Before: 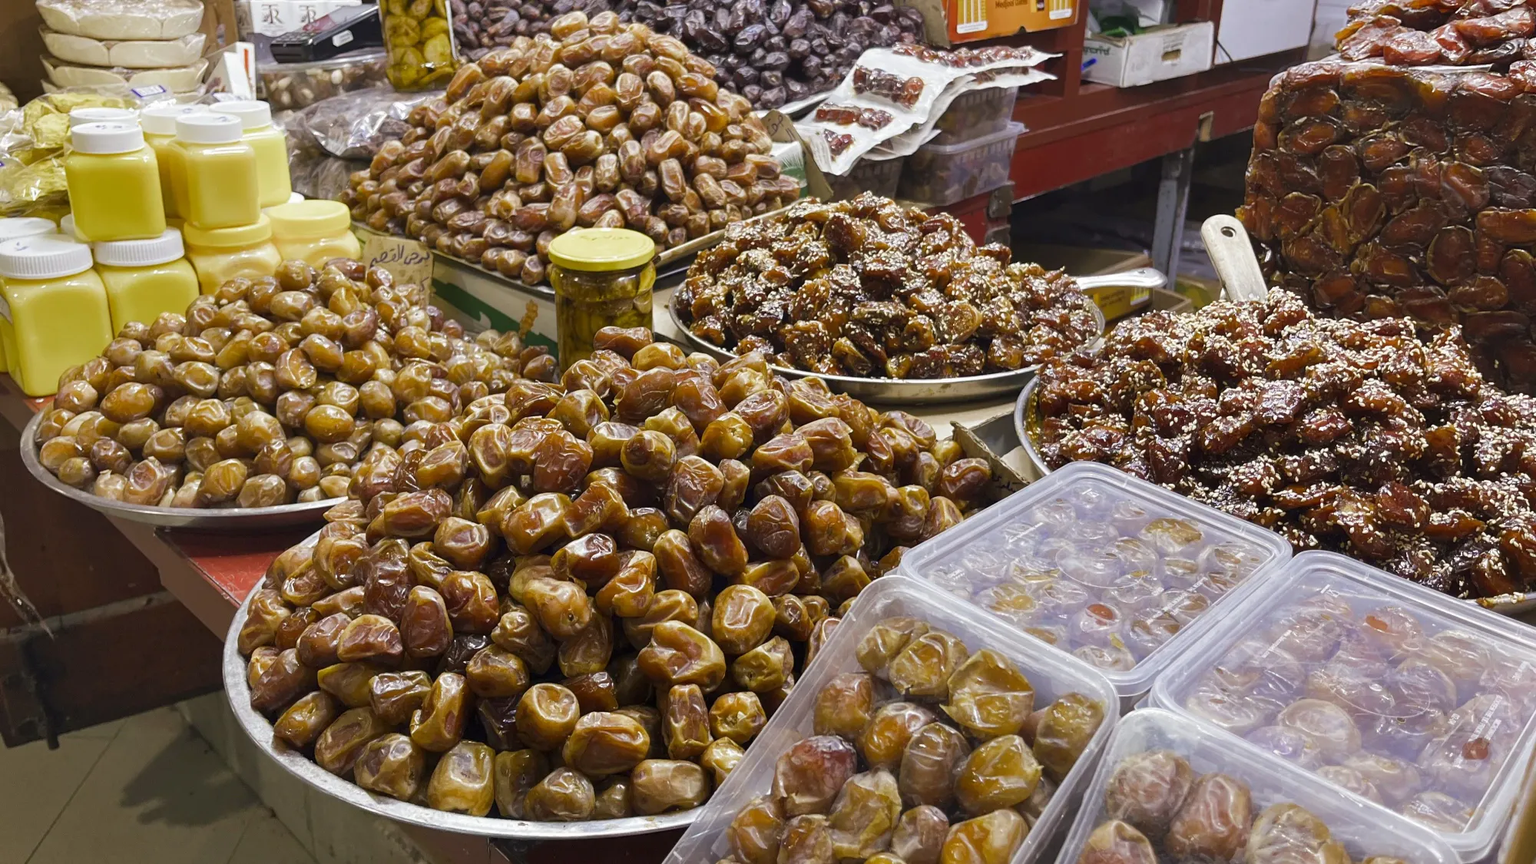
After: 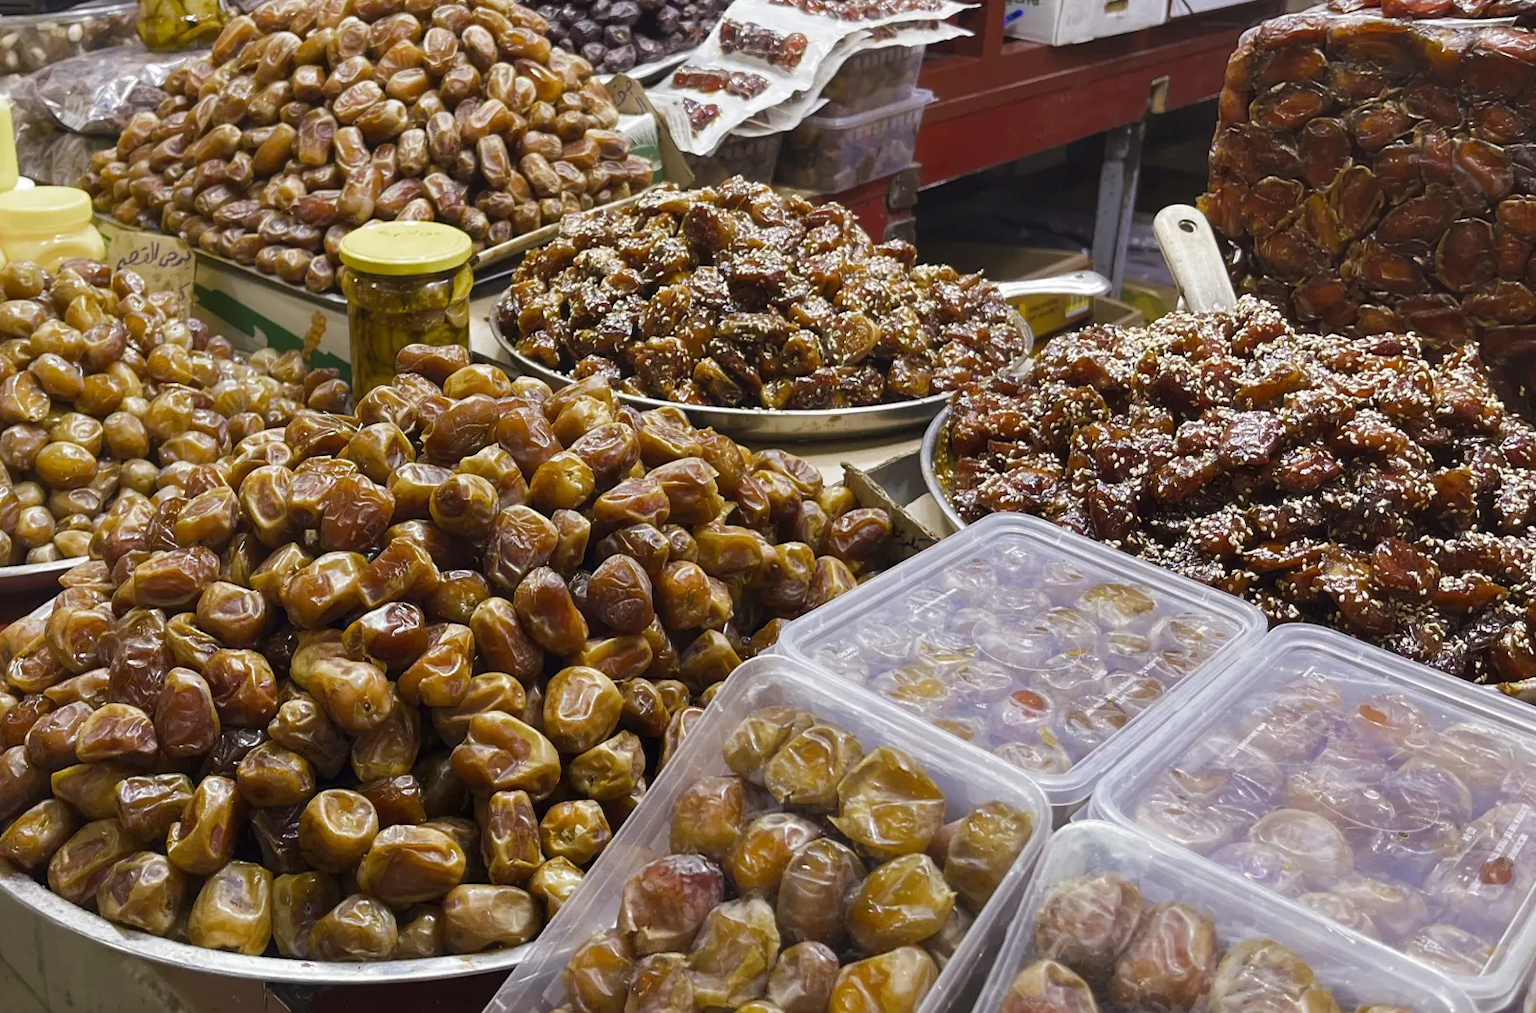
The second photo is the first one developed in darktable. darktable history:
crop and rotate: left 18.005%, top 5.904%, right 1.821%
